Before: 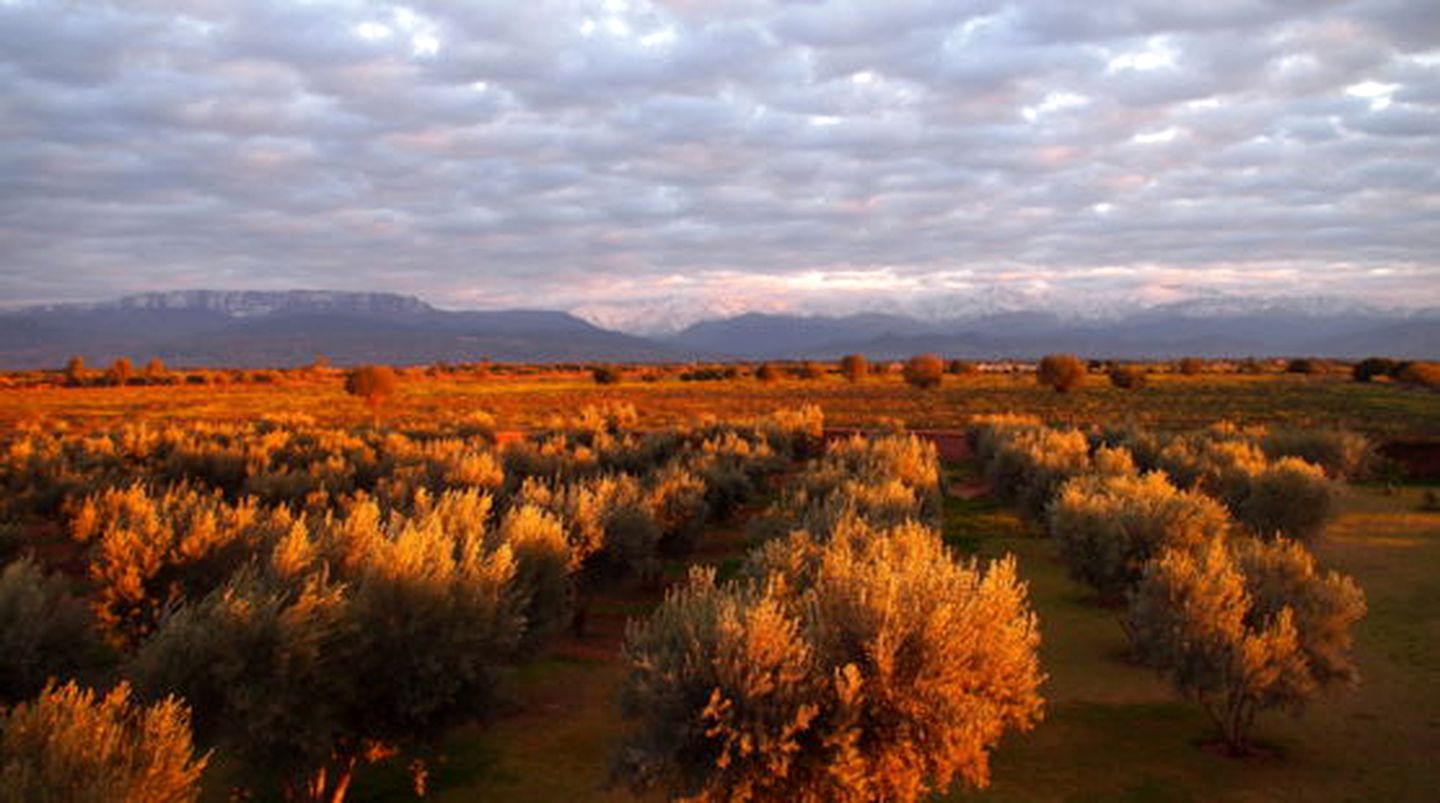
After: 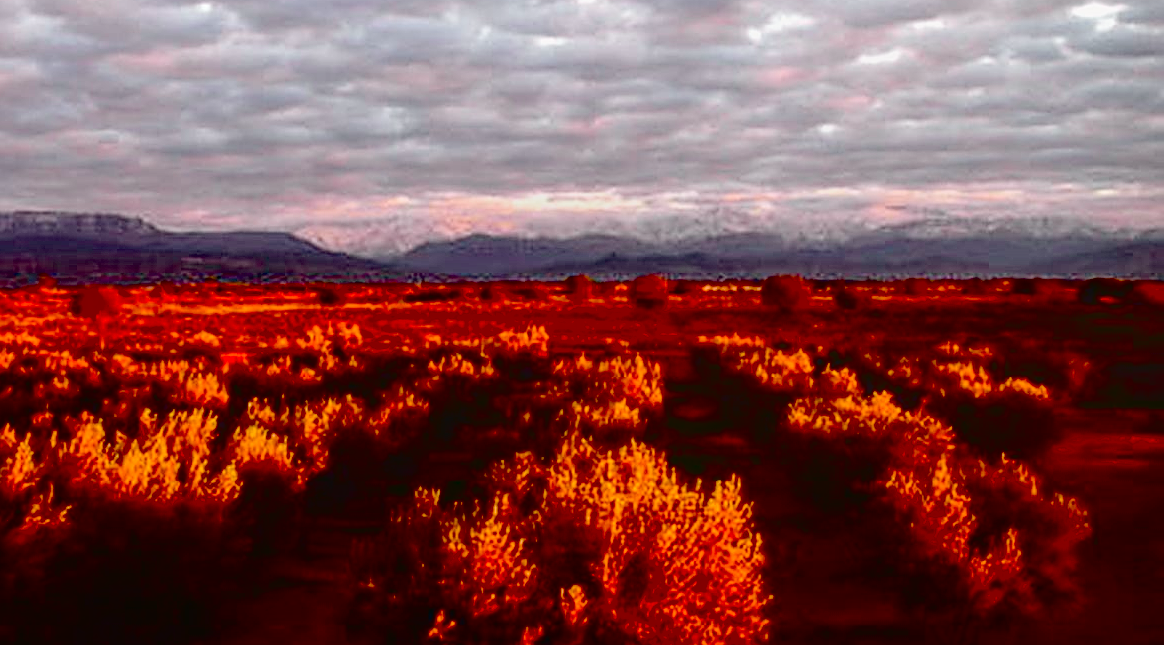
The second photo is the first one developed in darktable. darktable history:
shadows and highlights: shadows 20.05, highlights -19.94, soften with gaussian
exposure: black level correction 0.099, exposure -0.095 EV, compensate exposure bias true, compensate highlight preservation false
crop: left 19.115%, top 9.911%, bottom 9.663%
sharpen: on, module defaults
contrast brightness saturation: contrast 0.136
local contrast: highlights 2%, shadows 2%, detail 133%
tone curve: curves: ch0 [(0, 0.013) (0.036, 0.035) (0.274, 0.288) (0.504, 0.536) (0.844, 0.84) (1, 0.97)]; ch1 [(0, 0) (0.389, 0.403) (0.462, 0.48) (0.499, 0.5) (0.522, 0.534) (0.567, 0.588) (0.626, 0.645) (0.749, 0.781) (1, 1)]; ch2 [(0, 0) (0.457, 0.486) (0.5, 0.501) (0.533, 0.539) (0.599, 0.6) (0.704, 0.732) (1, 1)], color space Lab, independent channels, preserve colors none
